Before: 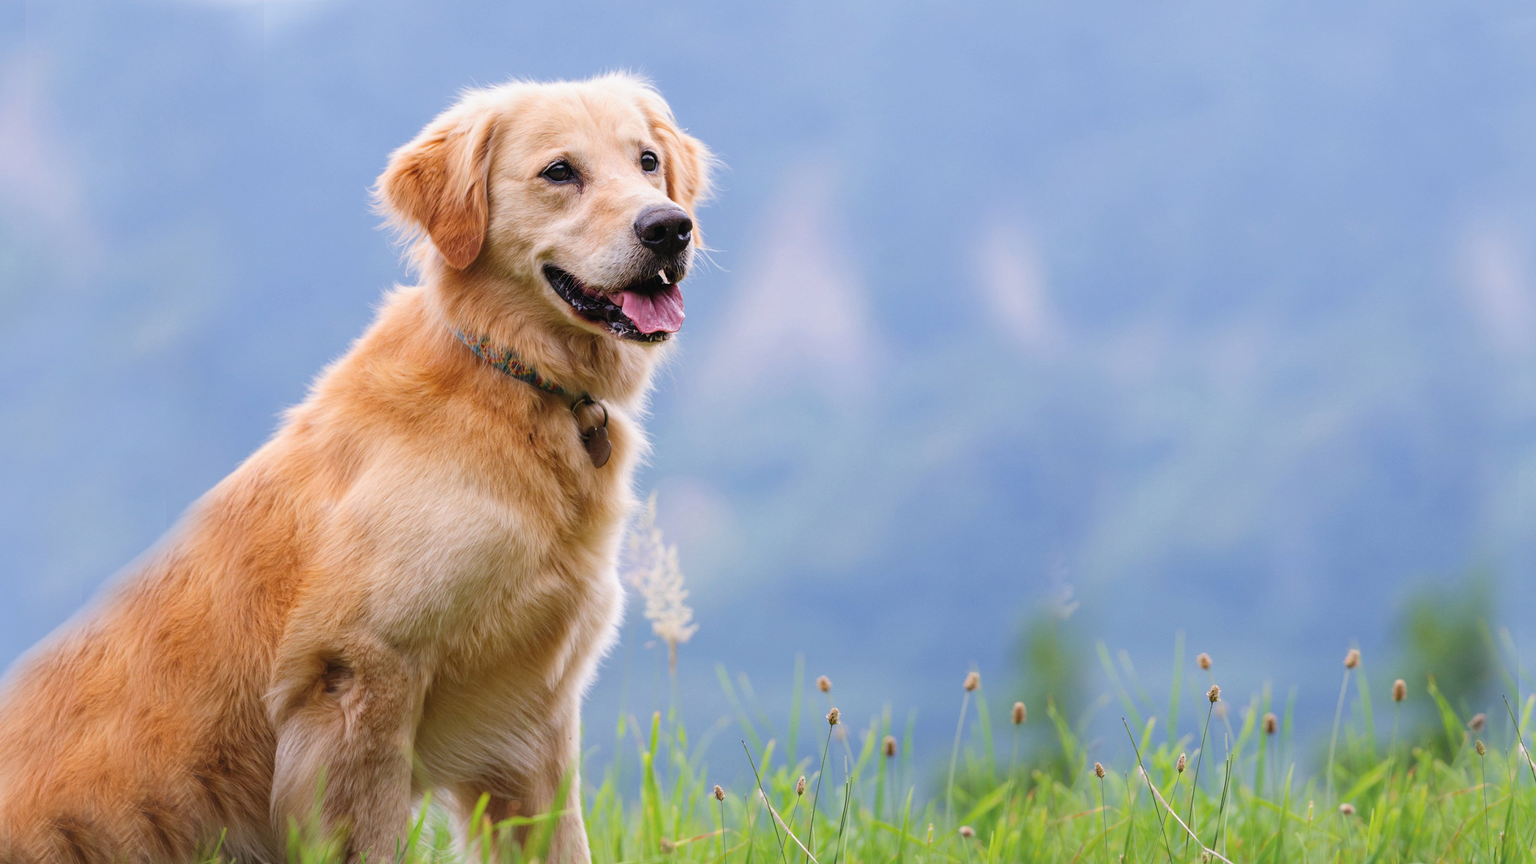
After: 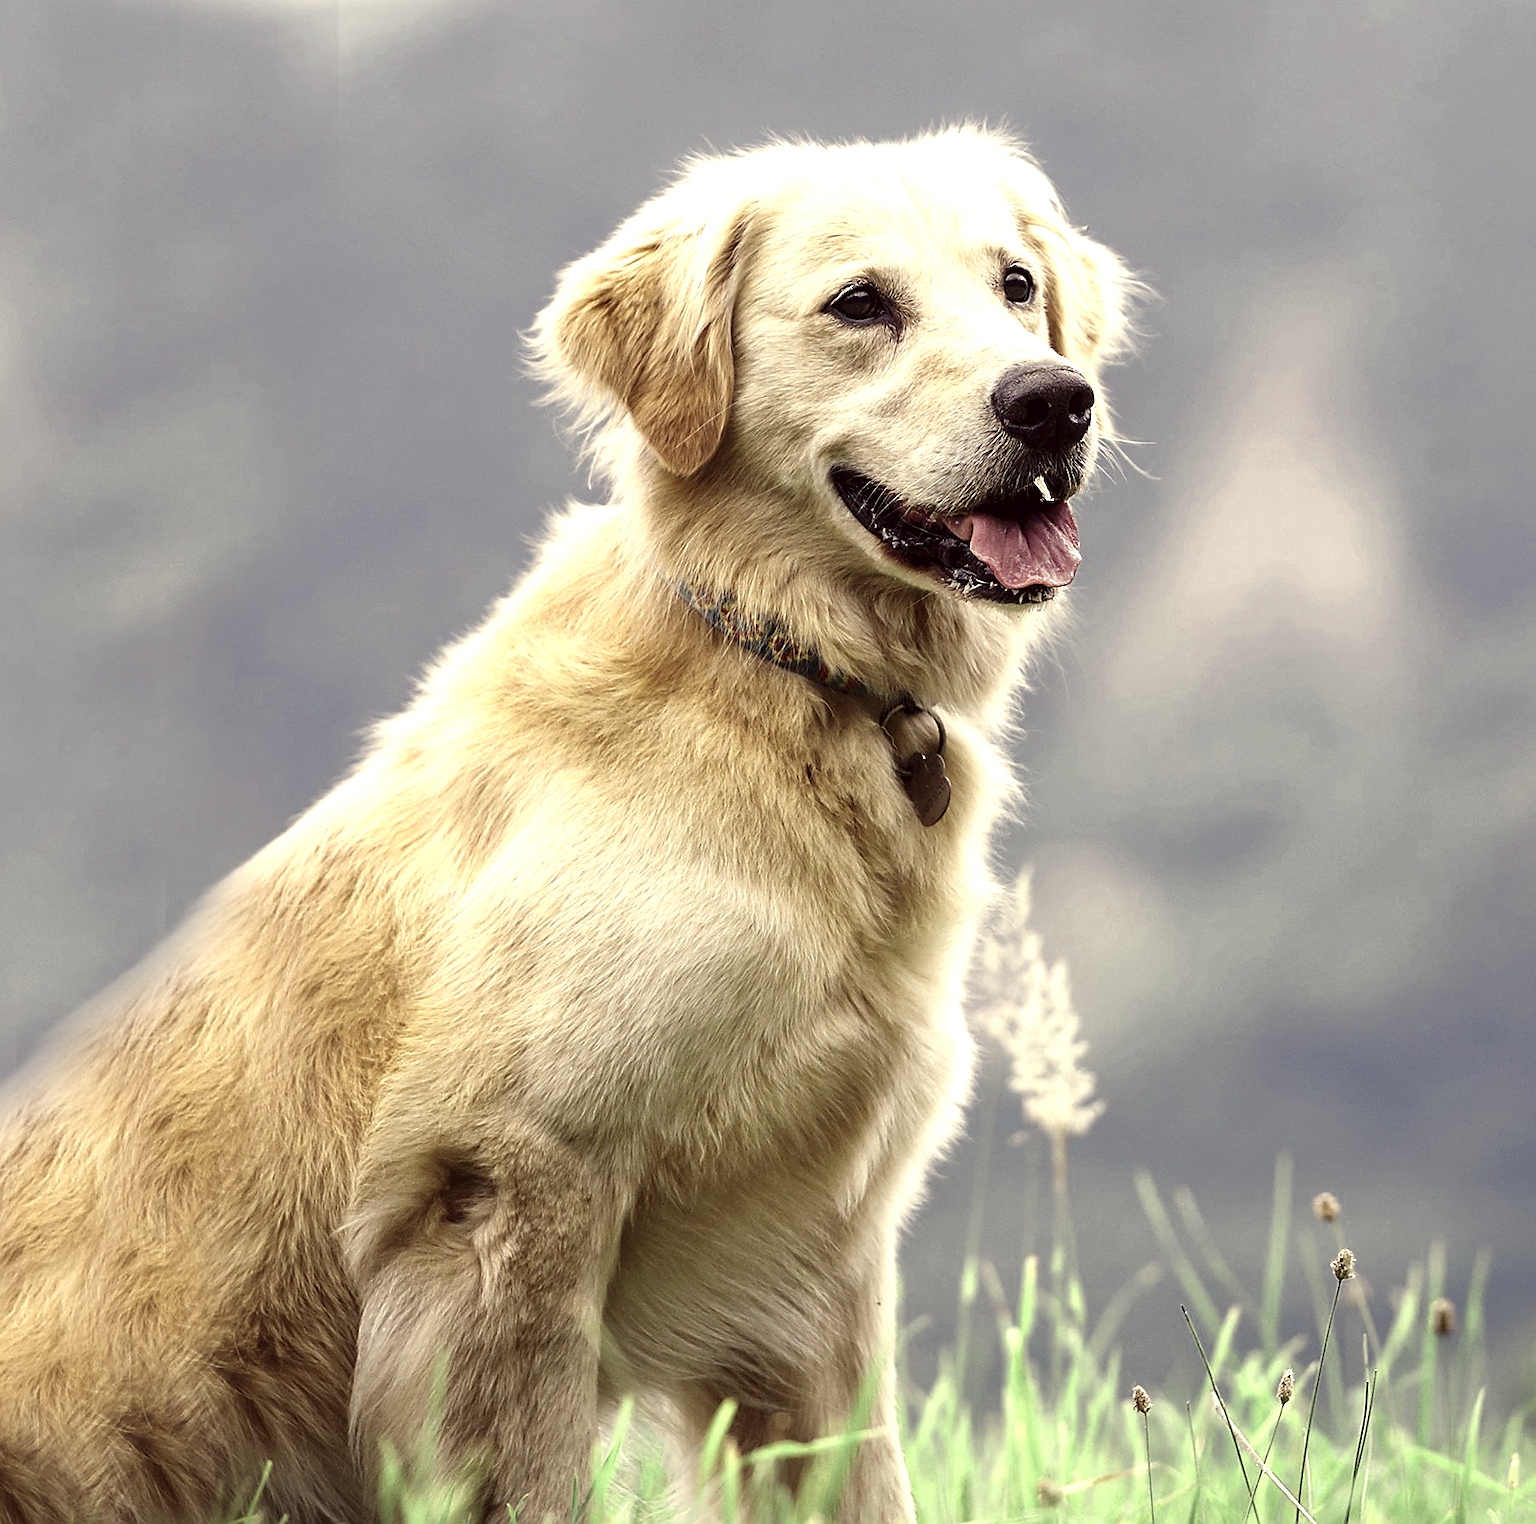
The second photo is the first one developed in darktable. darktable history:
crop: left 4.722%, right 38.593%
levels: mode automatic, levels [0, 0.397, 0.955]
color correction: highlights a* -0.499, highlights b* 39.93, shadows a* 9.75, shadows b* -0.66
tone equalizer: -8 EV -1.83 EV, -7 EV -1.19 EV, -6 EV -1.6 EV
sharpen: radius 1.398, amount 1.25, threshold 0.758
color zones: curves: ch0 [(0.25, 0.667) (0.758, 0.368)]; ch1 [(0.215, 0.245) (0.761, 0.373)]; ch2 [(0.247, 0.554) (0.761, 0.436)]
contrast brightness saturation: contrast 0.069, brightness -0.126, saturation 0.061
